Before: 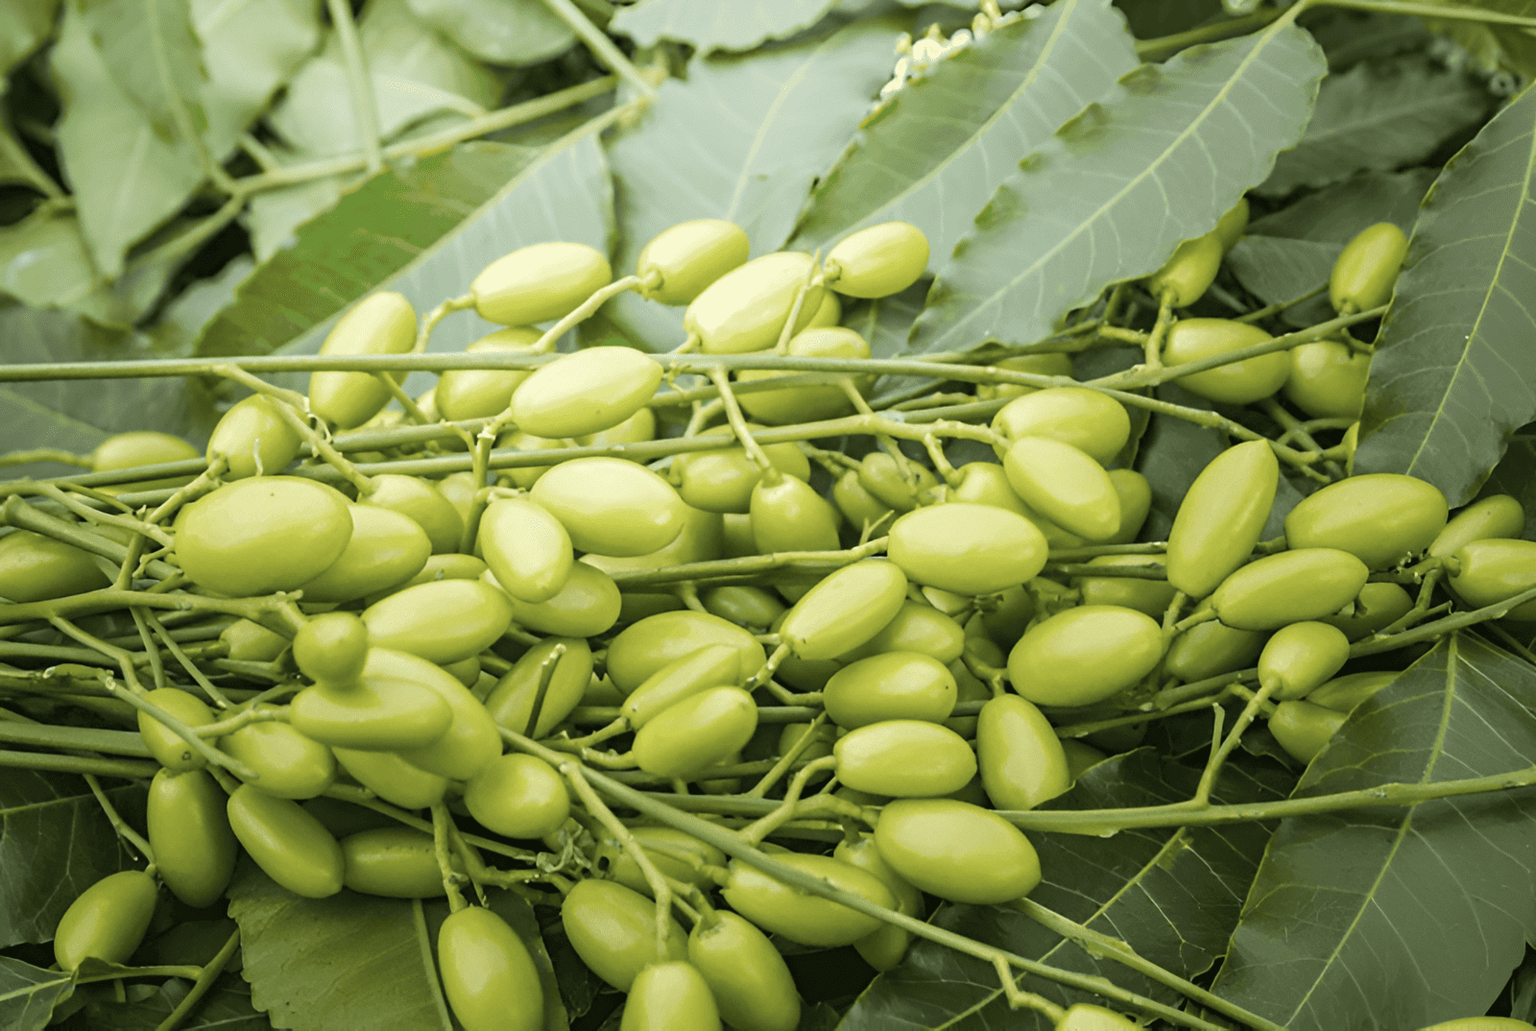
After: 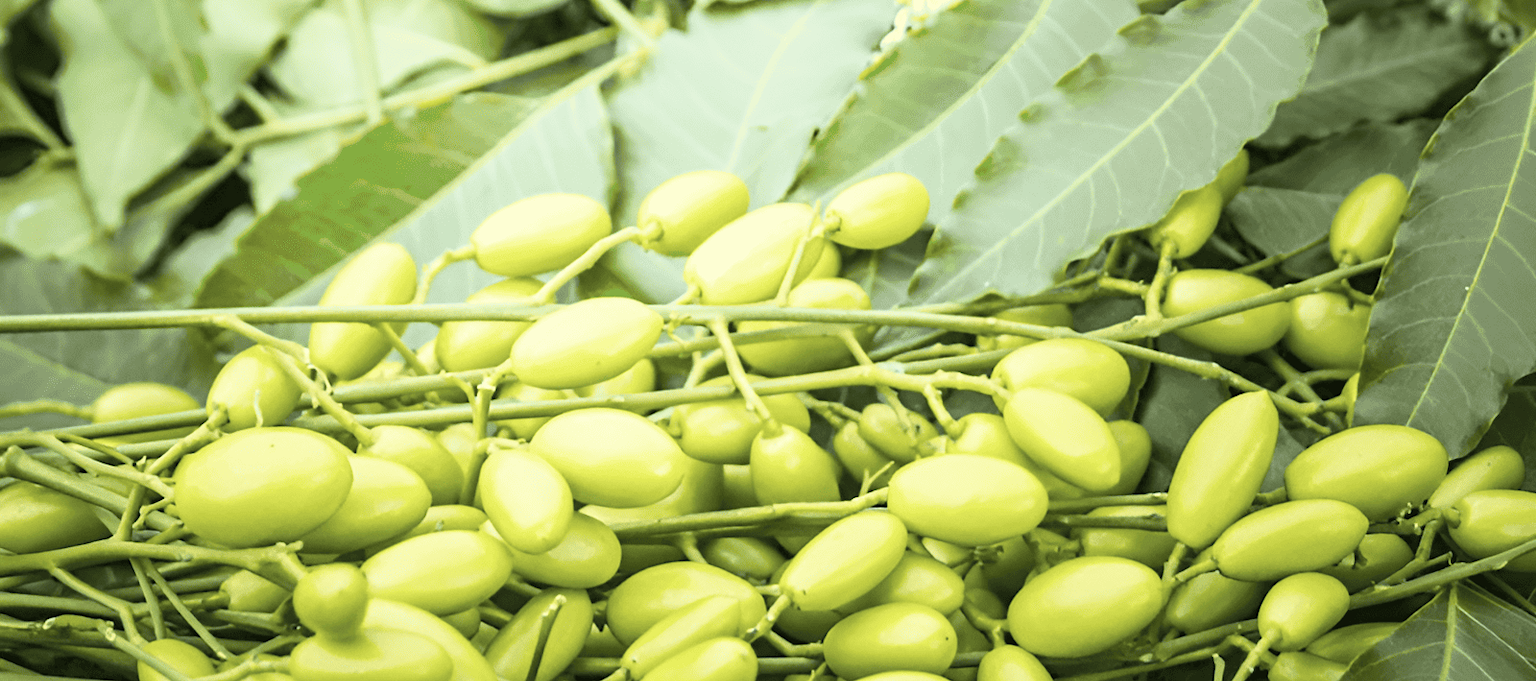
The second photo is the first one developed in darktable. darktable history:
base curve: curves: ch0 [(0, 0) (0.579, 0.807) (1, 1)]
crop and rotate: top 4.758%, bottom 29.07%
